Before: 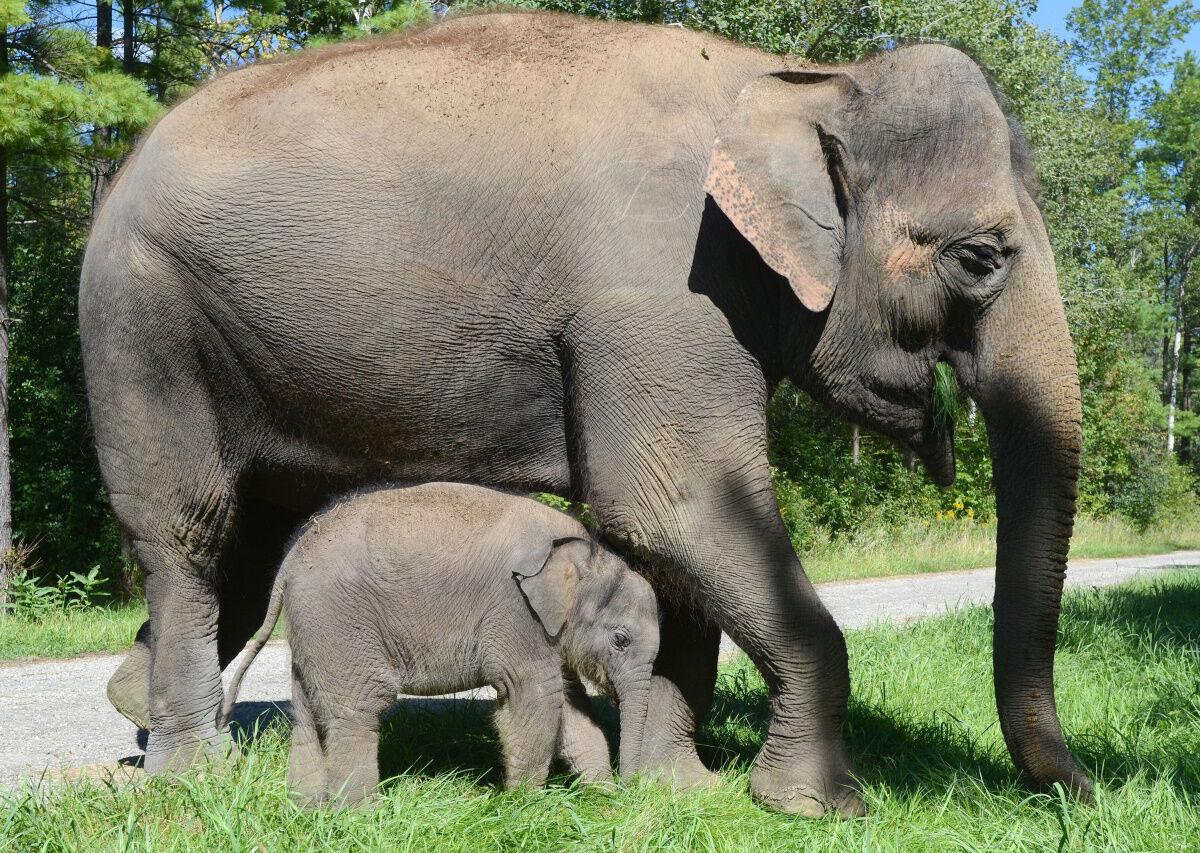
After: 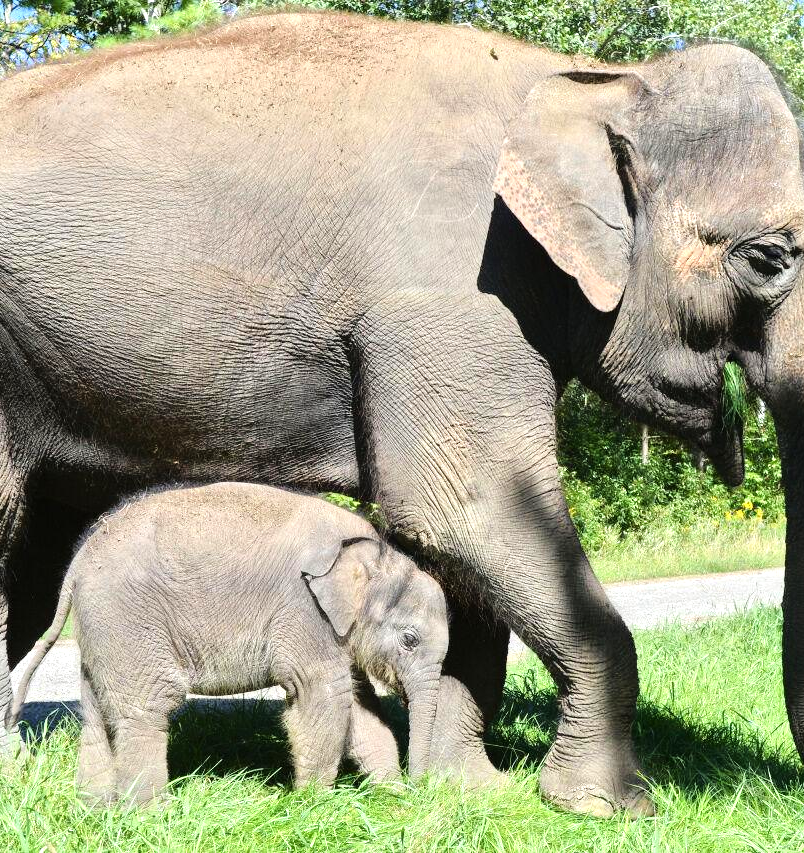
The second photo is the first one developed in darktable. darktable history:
crop and rotate: left 17.634%, right 15.297%
tone equalizer: -7 EV 0.144 EV, -6 EV 0.639 EV, -5 EV 1.19 EV, -4 EV 1.33 EV, -3 EV 1.15 EV, -2 EV 0.6 EV, -1 EV 0.162 EV, smoothing diameter 2.02%, edges refinement/feathering 21.43, mask exposure compensation -1.57 EV, filter diffusion 5
